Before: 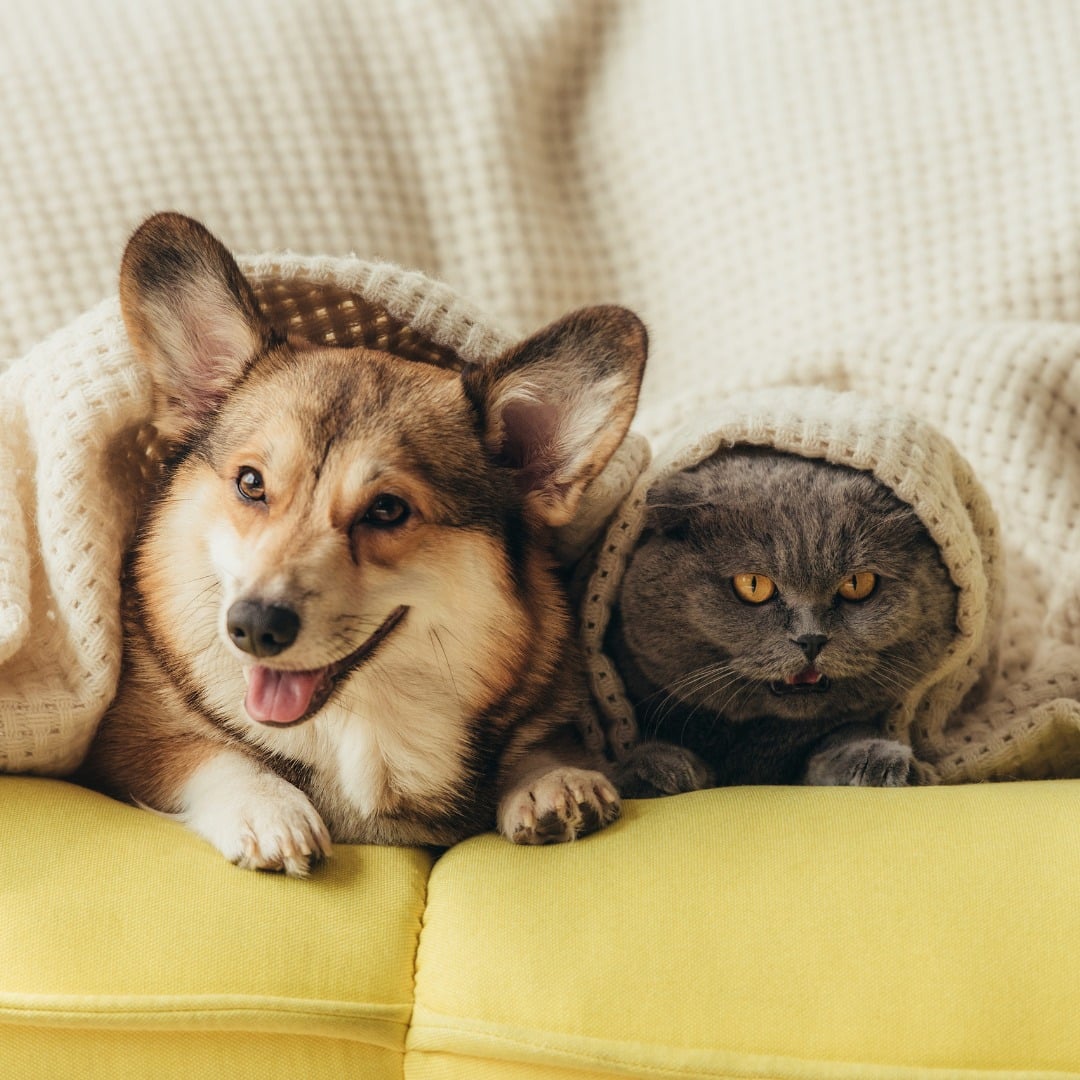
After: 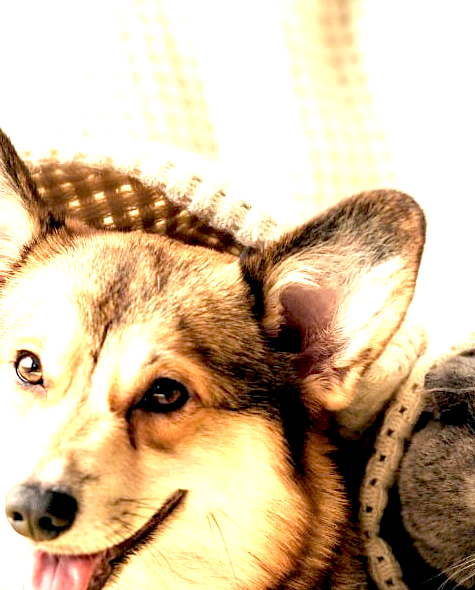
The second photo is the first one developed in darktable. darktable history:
exposure: black level correction 0.015, exposure 1.788 EV, compensate exposure bias true, compensate highlight preservation false
crop: left 20.566%, top 10.757%, right 35.434%, bottom 34.533%
